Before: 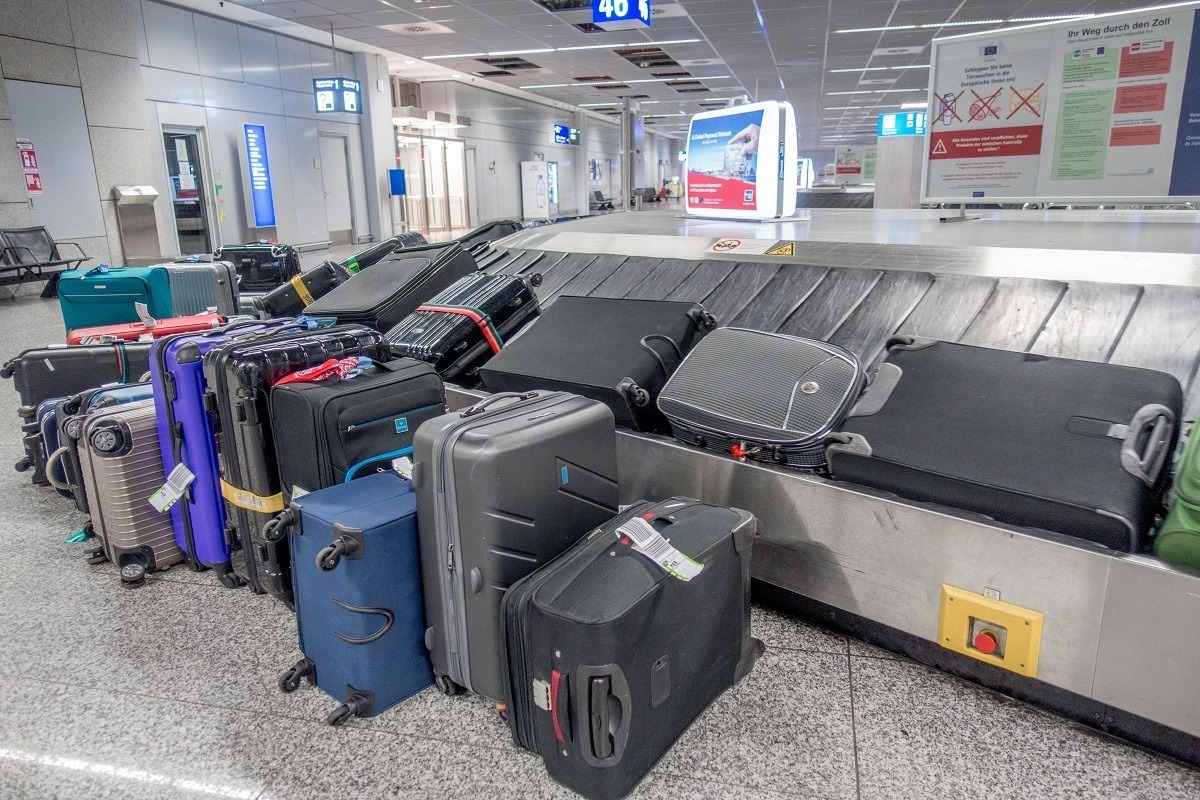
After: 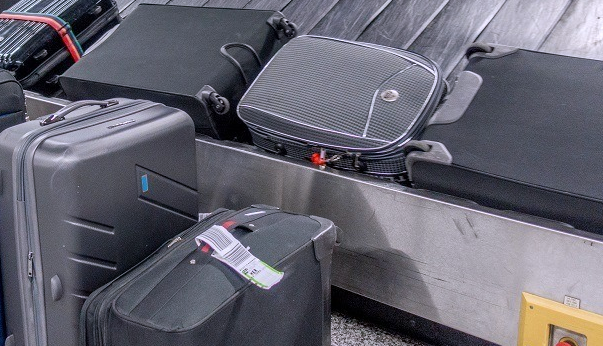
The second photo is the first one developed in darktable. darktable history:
crop: left 35.03%, top 36.625%, right 14.663%, bottom 20.057%
white balance: red 1.004, blue 1.096
